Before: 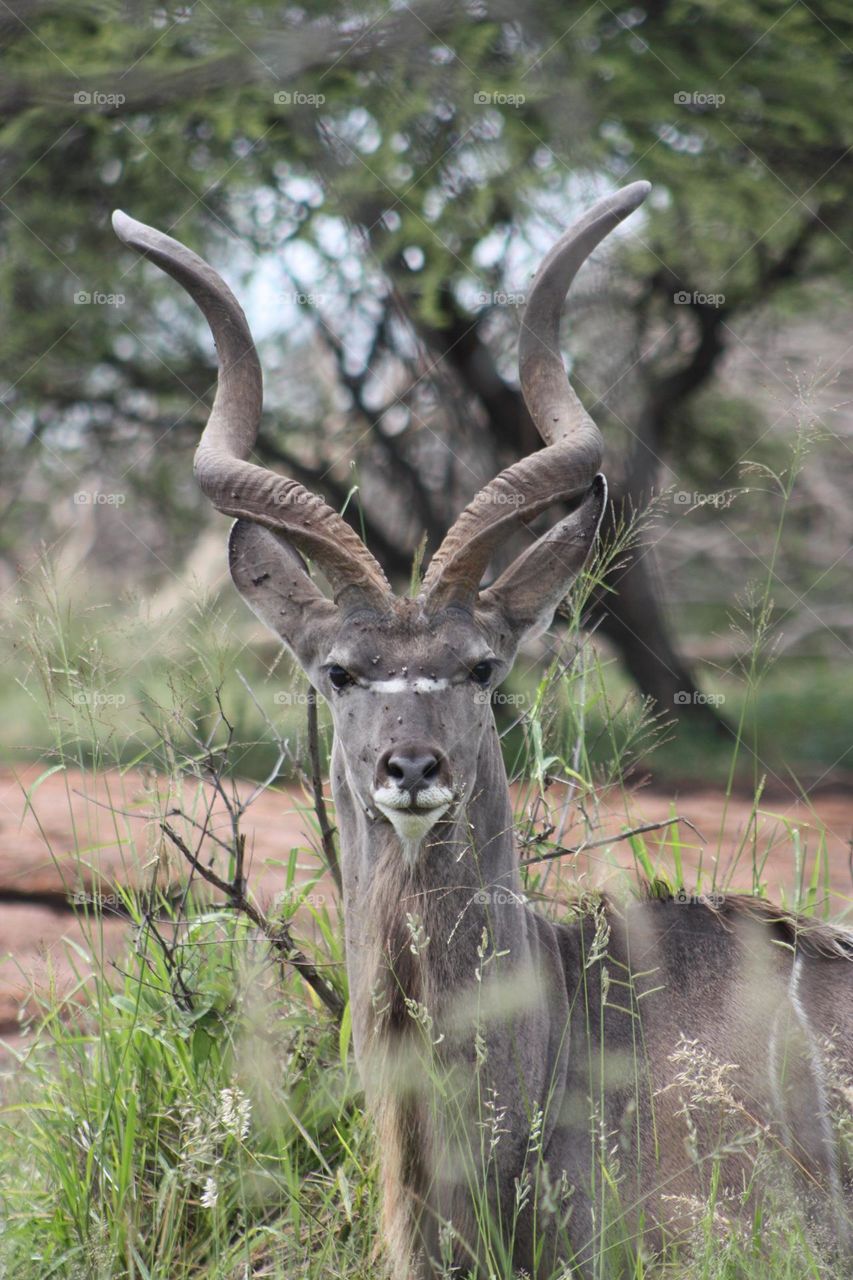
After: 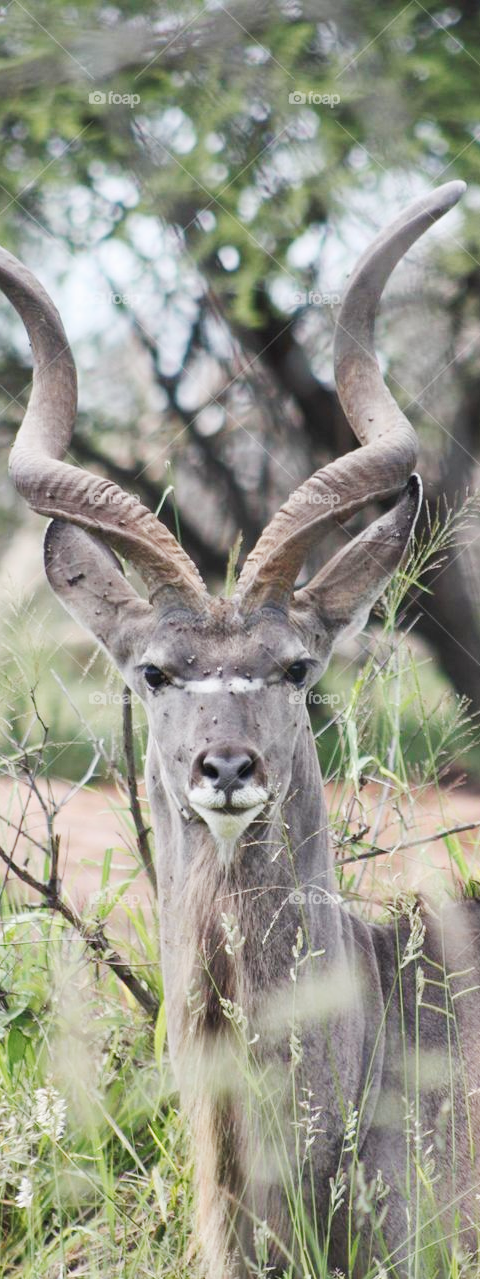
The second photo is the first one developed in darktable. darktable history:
crop: left 21.702%, right 22.001%, bottom 0.01%
tone curve: curves: ch0 [(0, 0) (0.003, 0.003) (0.011, 0.014) (0.025, 0.033) (0.044, 0.06) (0.069, 0.096) (0.1, 0.132) (0.136, 0.174) (0.177, 0.226) (0.224, 0.282) (0.277, 0.352) (0.335, 0.435) (0.399, 0.524) (0.468, 0.615) (0.543, 0.695) (0.623, 0.771) (0.709, 0.835) (0.801, 0.894) (0.898, 0.944) (1, 1)], preserve colors none
exposure: exposure -0.04 EV, compensate exposure bias true, compensate highlight preservation false
